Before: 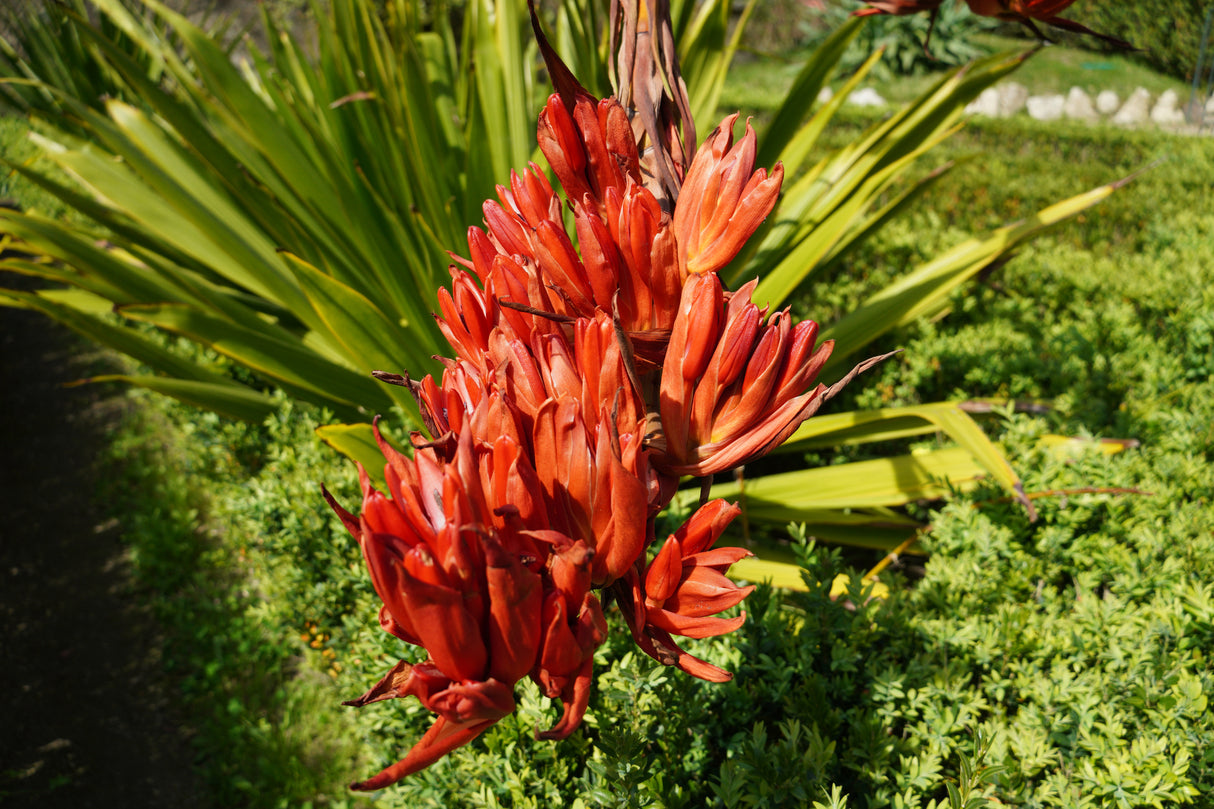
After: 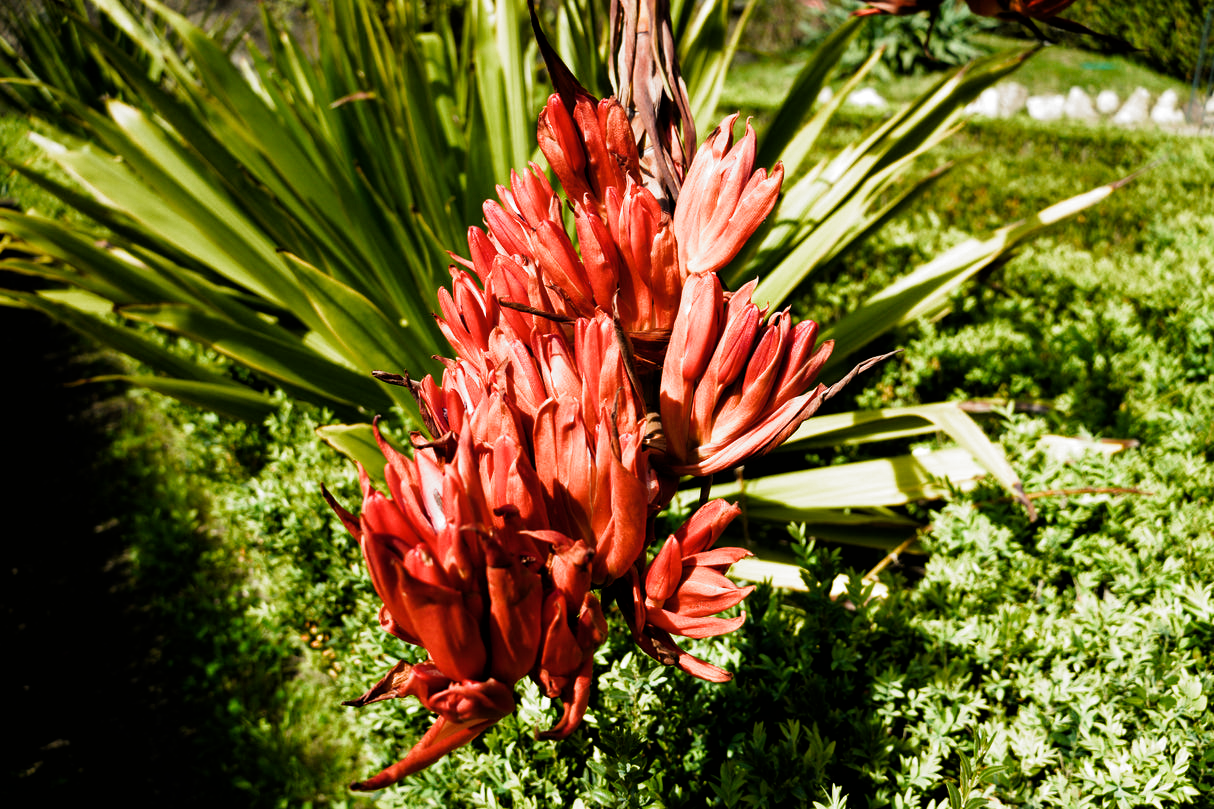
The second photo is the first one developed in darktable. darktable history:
filmic rgb: black relative exposure -8.2 EV, white relative exposure 2.2 EV, threshold 3 EV, hardness 7.11, latitude 75%, contrast 1.325, highlights saturation mix -2%, shadows ↔ highlights balance 30%, preserve chrominance RGB euclidean norm, color science v5 (2021), contrast in shadows safe, contrast in highlights safe, enable highlight reconstruction true
color balance rgb "[modern colors]": linear chroma grading › shadows 32%, linear chroma grading › global chroma -2%, linear chroma grading › mid-tones 4%, perceptual saturation grading › global saturation -2%, perceptual saturation grading › highlights -8%, perceptual saturation grading › mid-tones 8%, perceptual saturation grading › shadows 4%, perceptual brilliance grading › highlights 8%, perceptual brilliance grading › mid-tones 4%, perceptual brilliance grading › shadows 2%, global vibrance 16%, saturation formula JzAzBz (2021)
